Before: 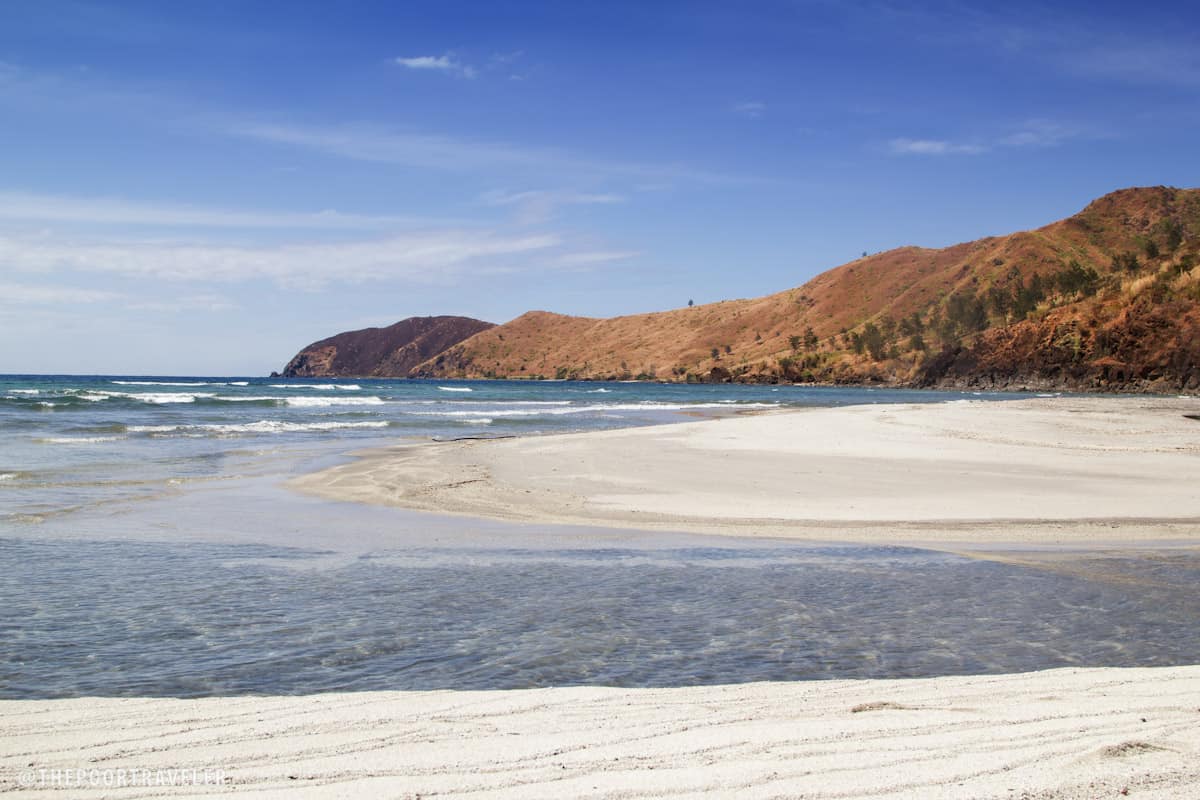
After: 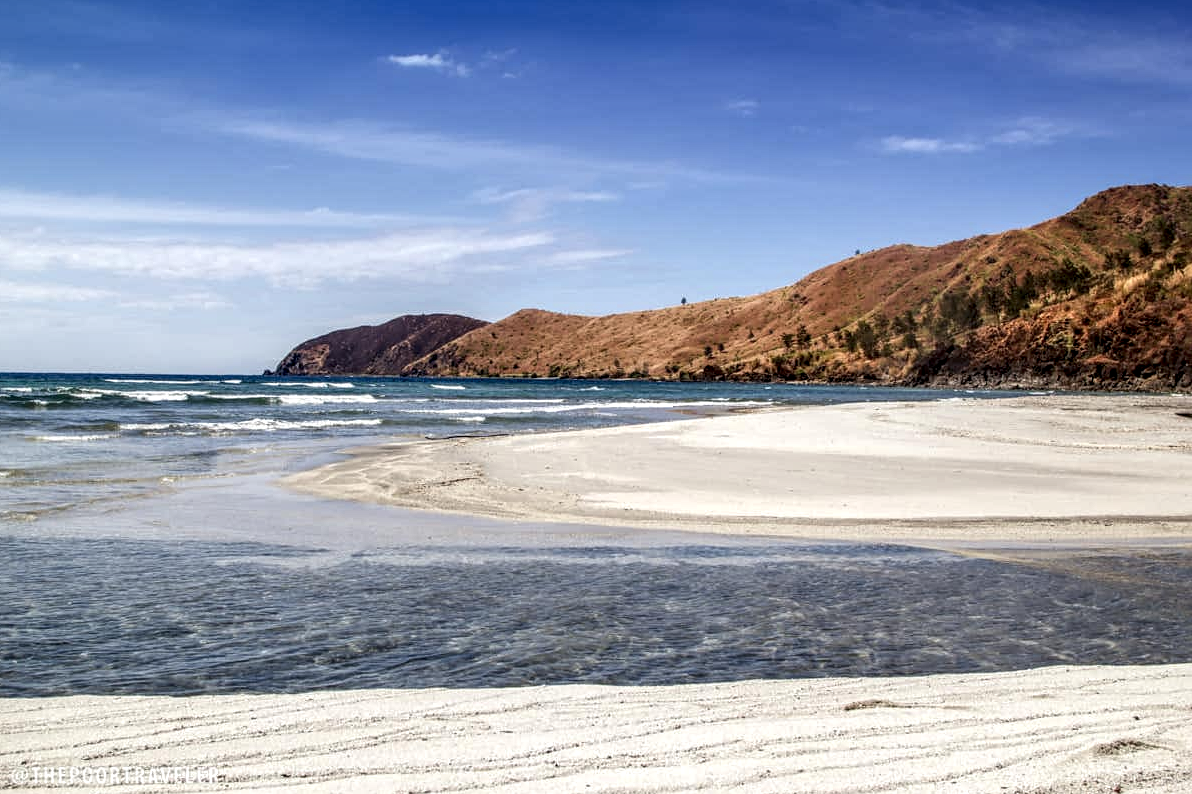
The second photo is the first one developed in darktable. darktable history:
crop and rotate: left 0.639%, top 0.279%, bottom 0.416%
local contrast: highlights 15%, shadows 39%, detail 184%, midtone range 0.472
contrast brightness saturation: contrast -0.012, brightness -0.011, saturation 0.026
sharpen: amount 0.207
